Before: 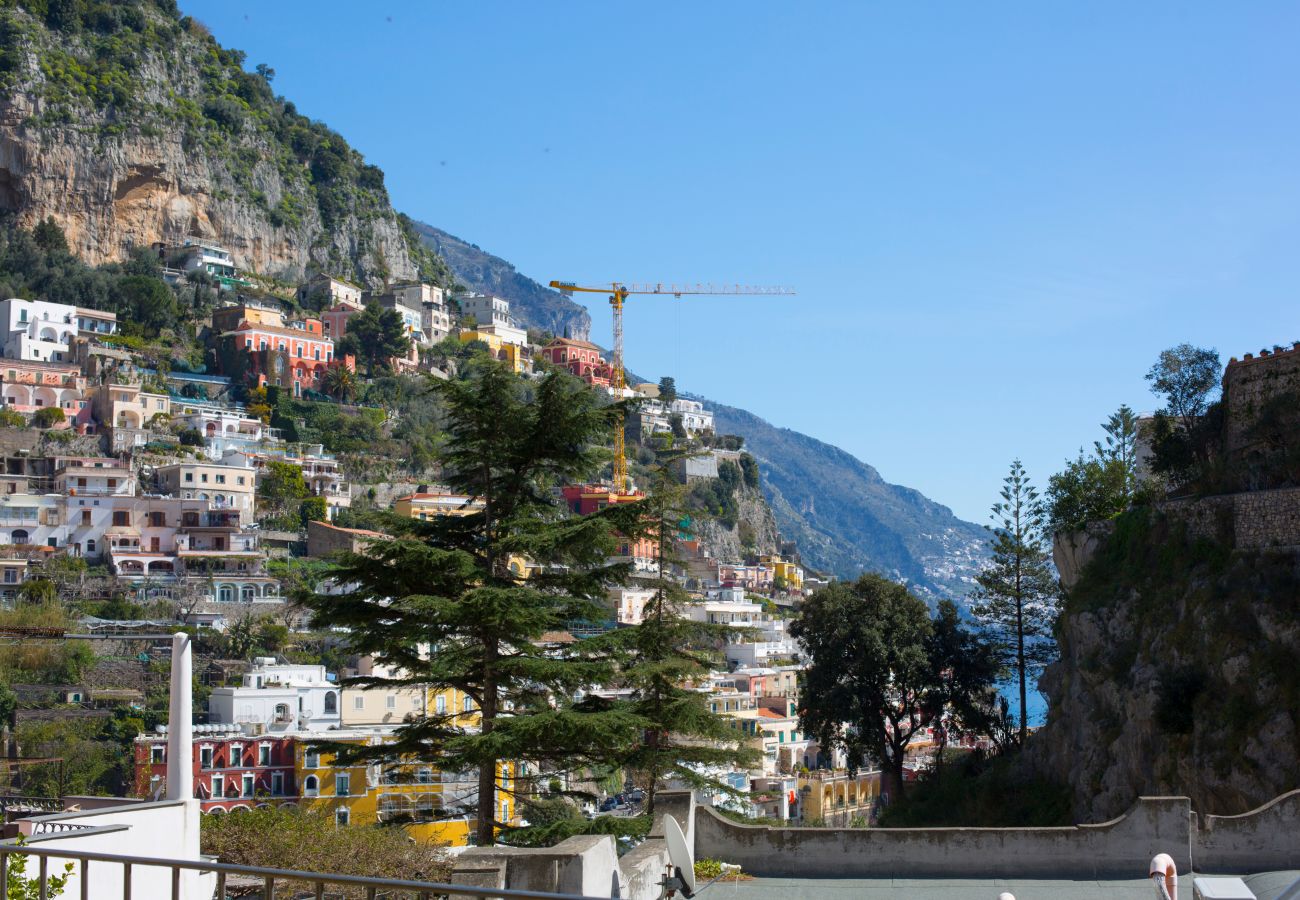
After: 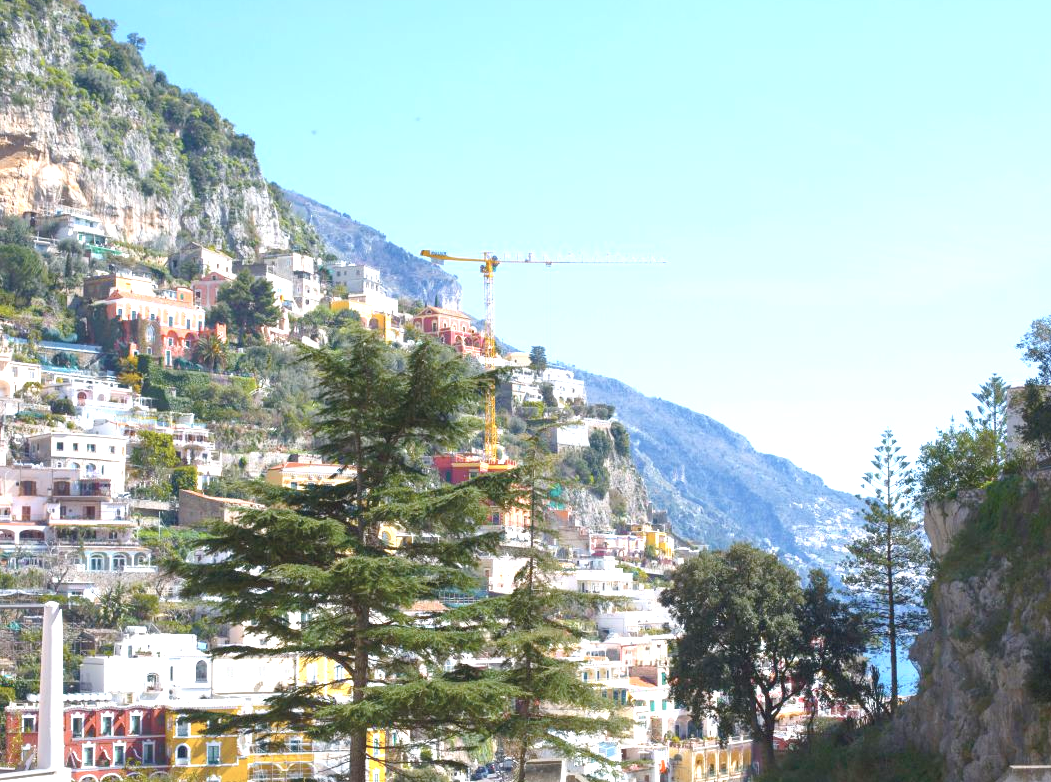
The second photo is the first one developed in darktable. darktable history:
crop: left 9.929%, top 3.475%, right 9.188%, bottom 9.529%
contrast brightness saturation: contrast -0.26, saturation -0.43
white balance: red 1.009, blue 1.027
exposure: black level correction 0, exposure 1.9 EV, compensate highlight preservation false
color balance rgb: perceptual saturation grading › global saturation 20%, perceptual saturation grading › highlights 2.68%, perceptual saturation grading › shadows 50%
